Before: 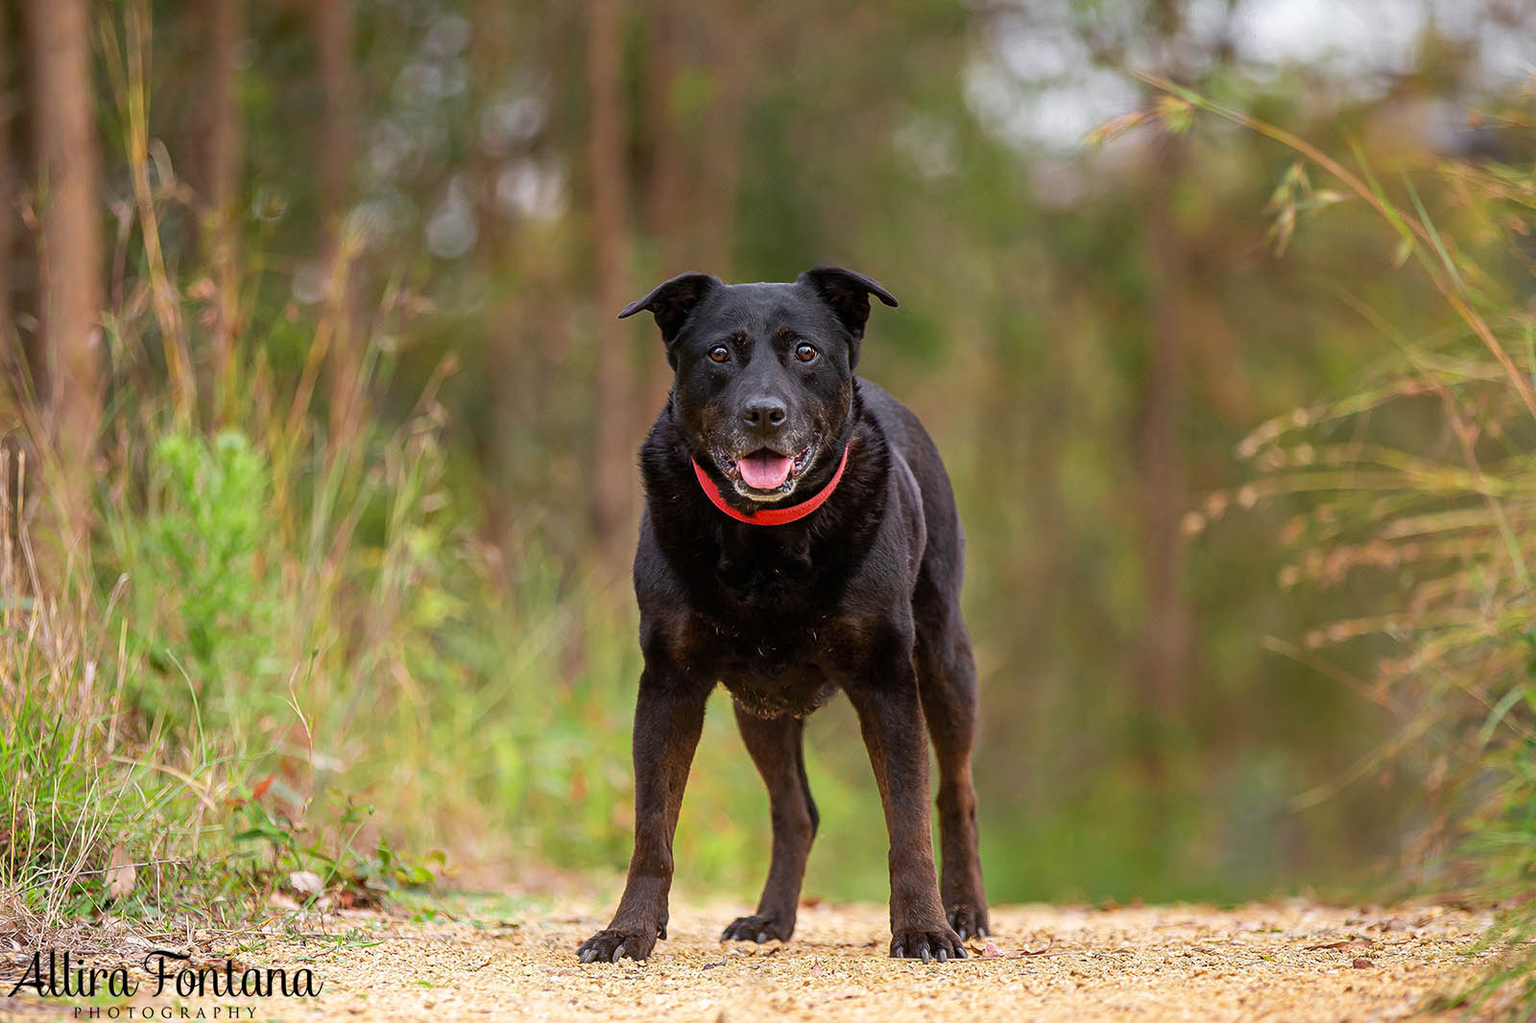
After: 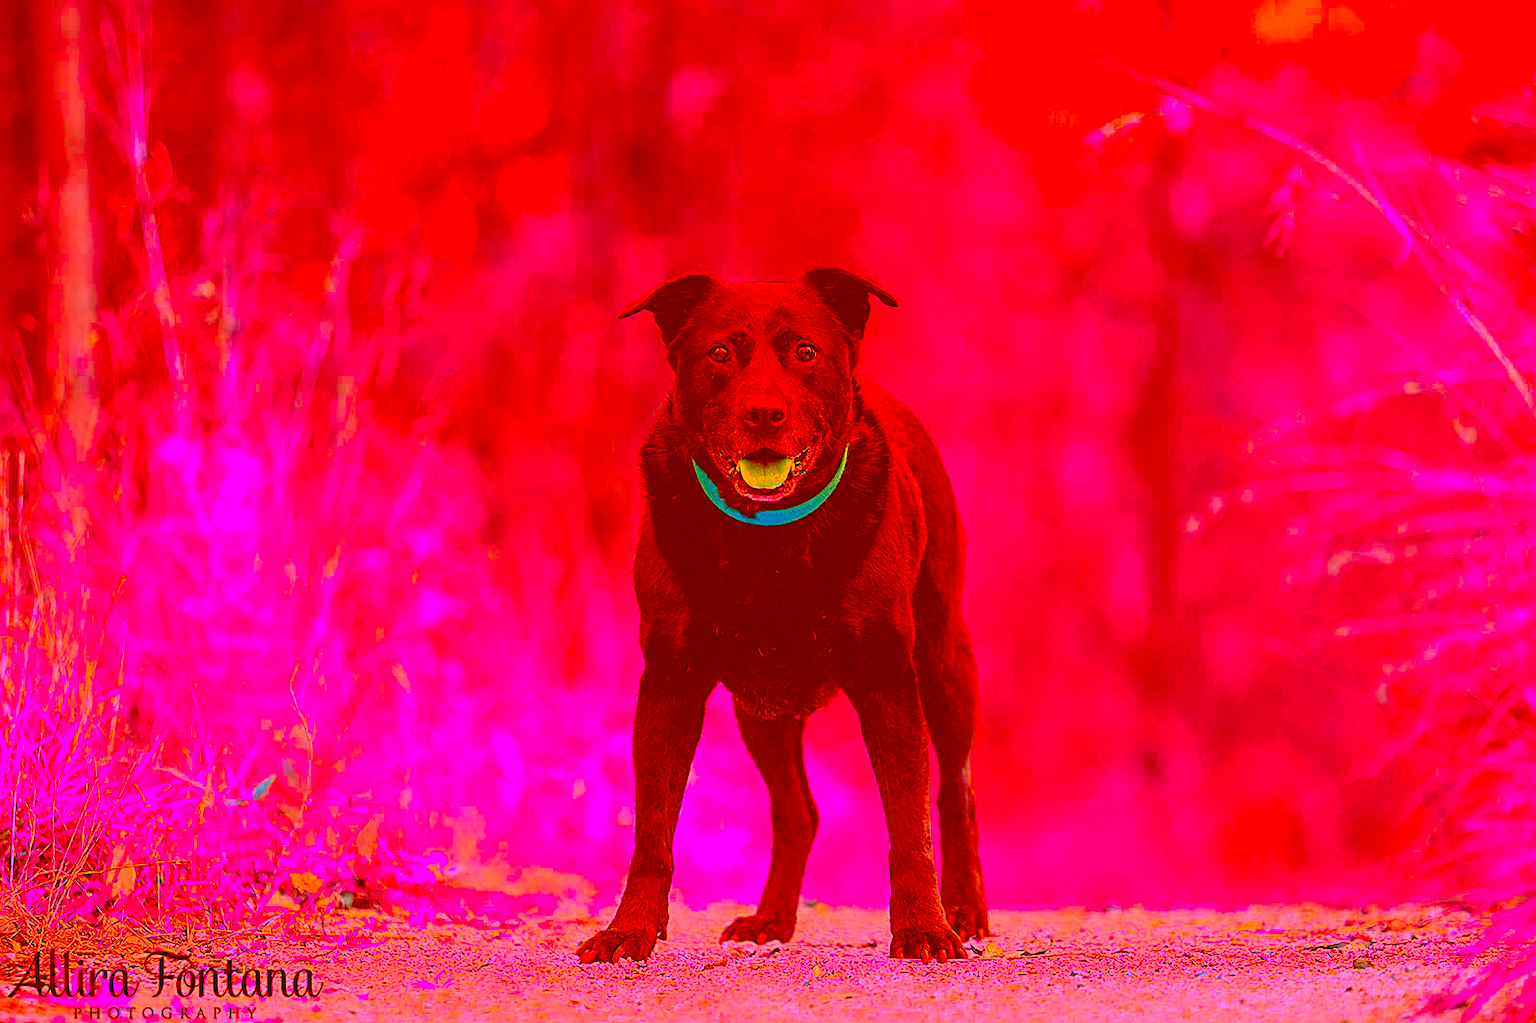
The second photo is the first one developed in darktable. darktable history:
color correction: highlights a* -39.68, highlights b* -40, shadows a* -40, shadows b* -40, saturation -3
sharpen: on, module defaults
